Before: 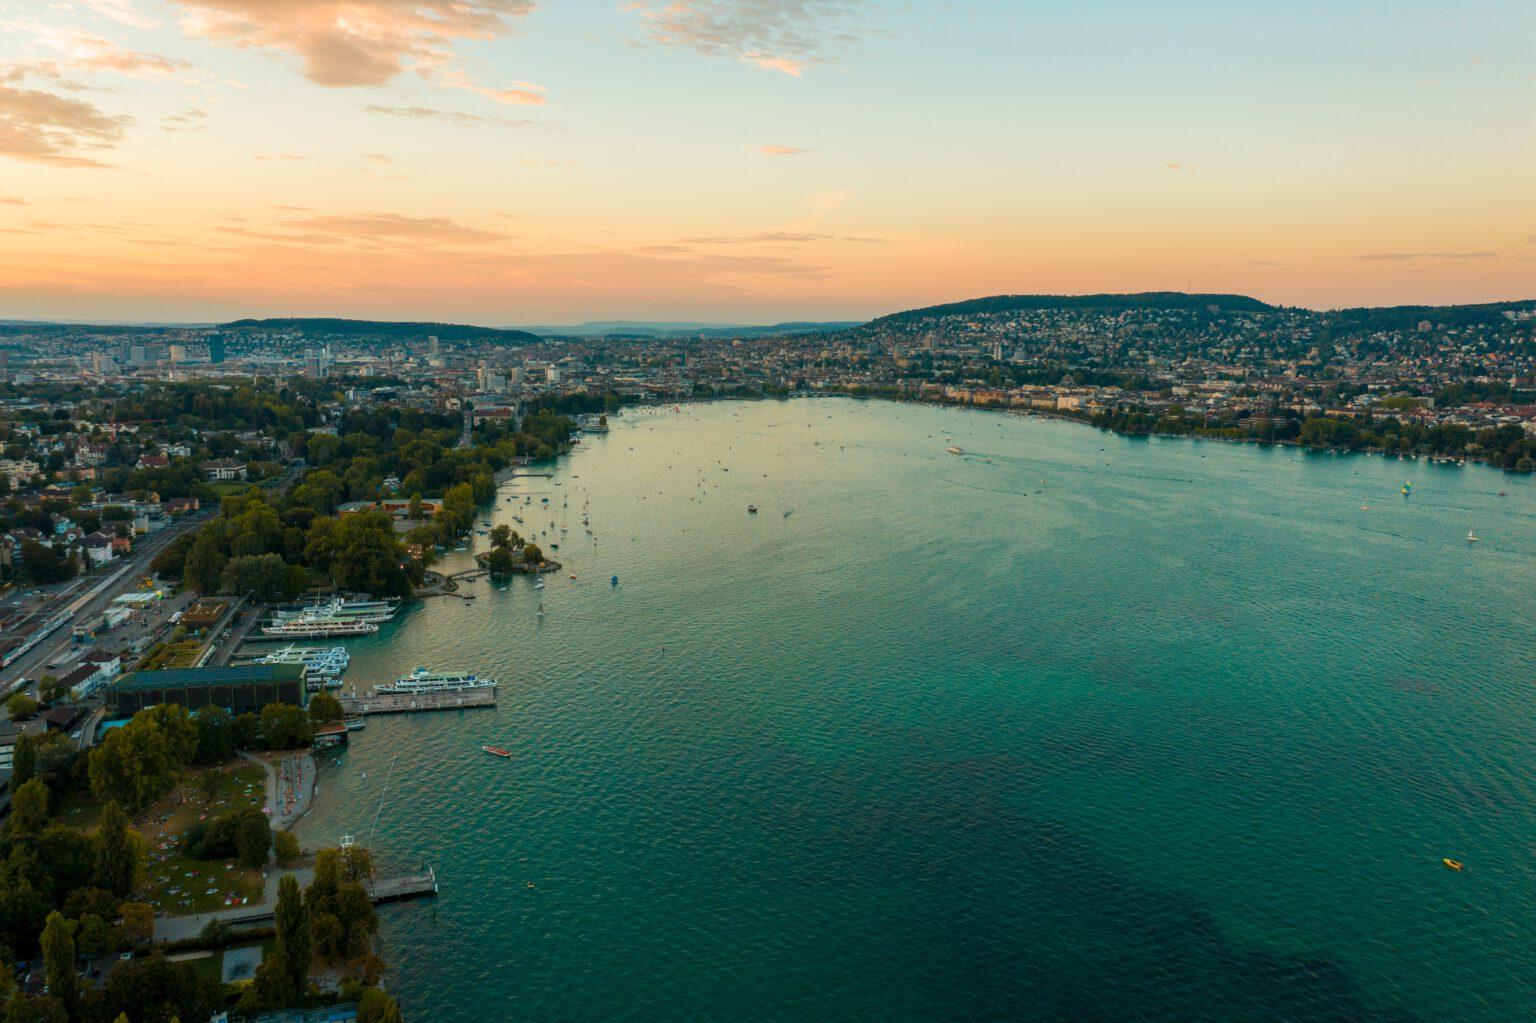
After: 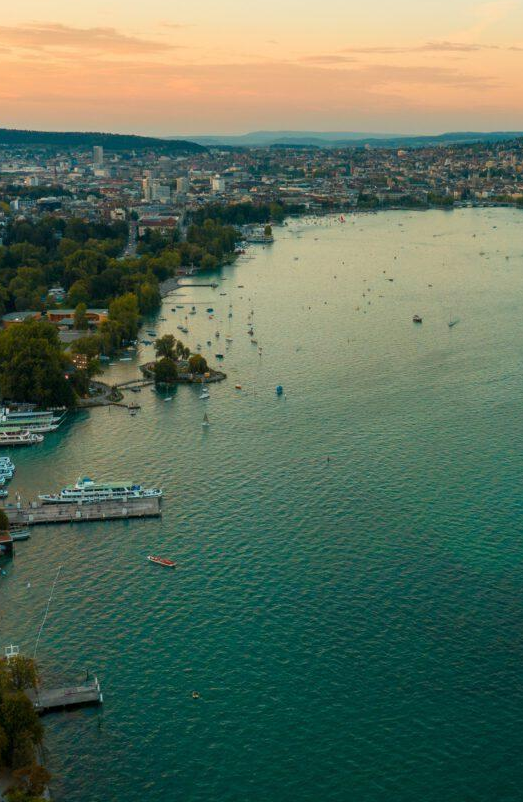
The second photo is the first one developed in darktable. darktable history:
crop and rotate: left 21.845%, top 18.579%, right 44.1%, bottom 2.965%
